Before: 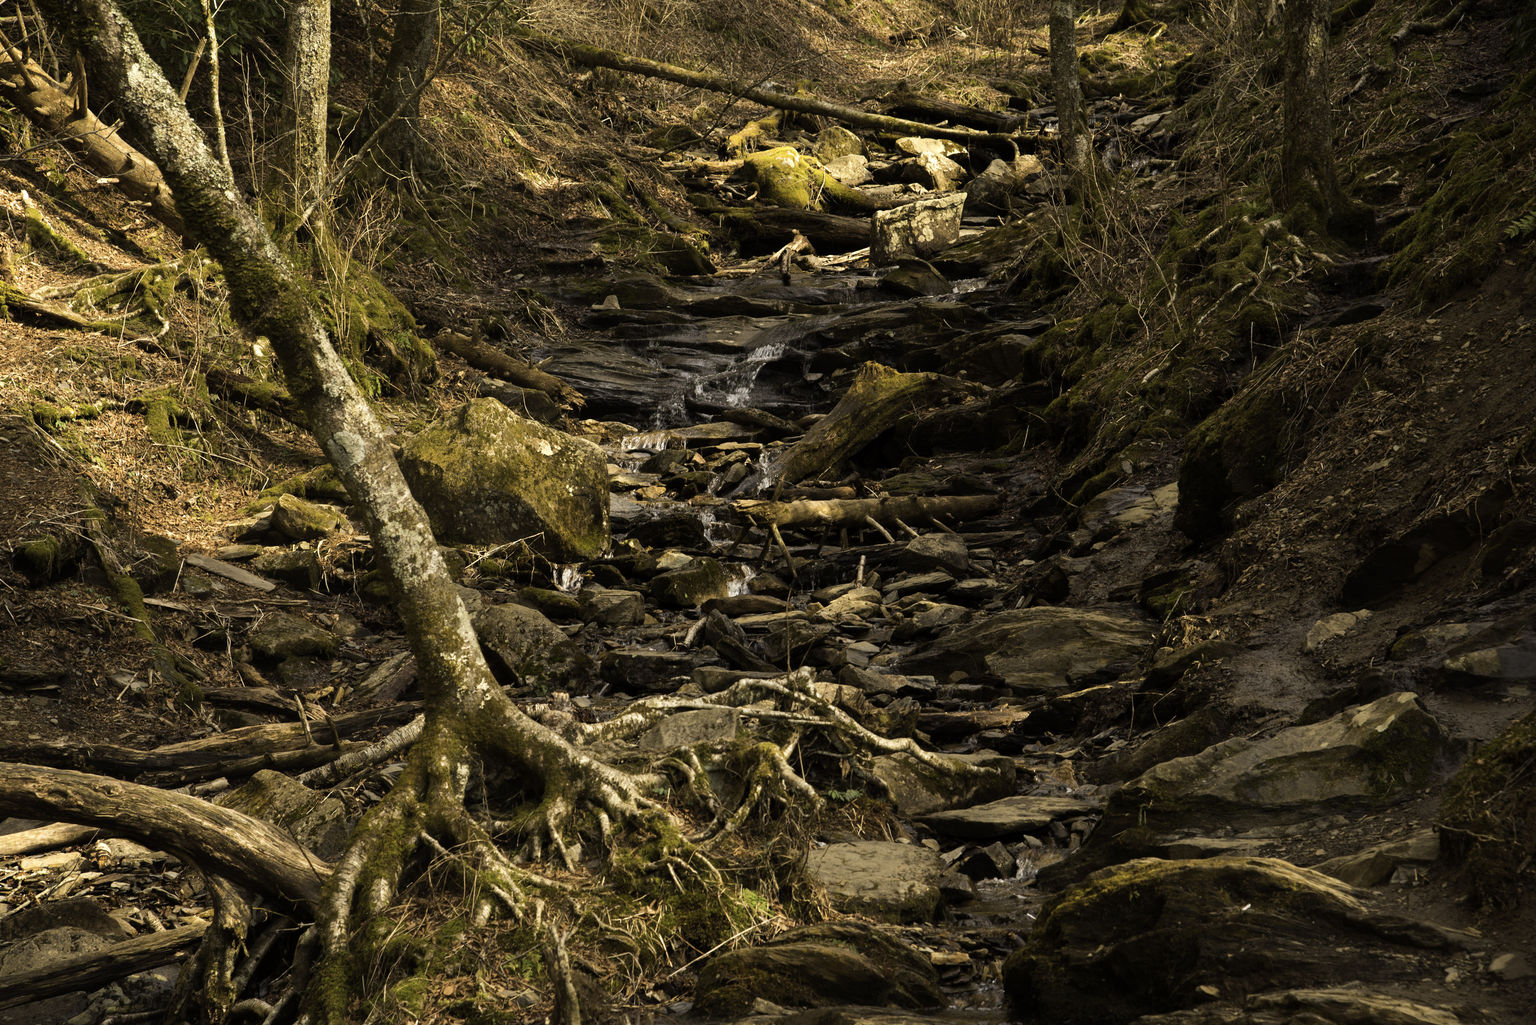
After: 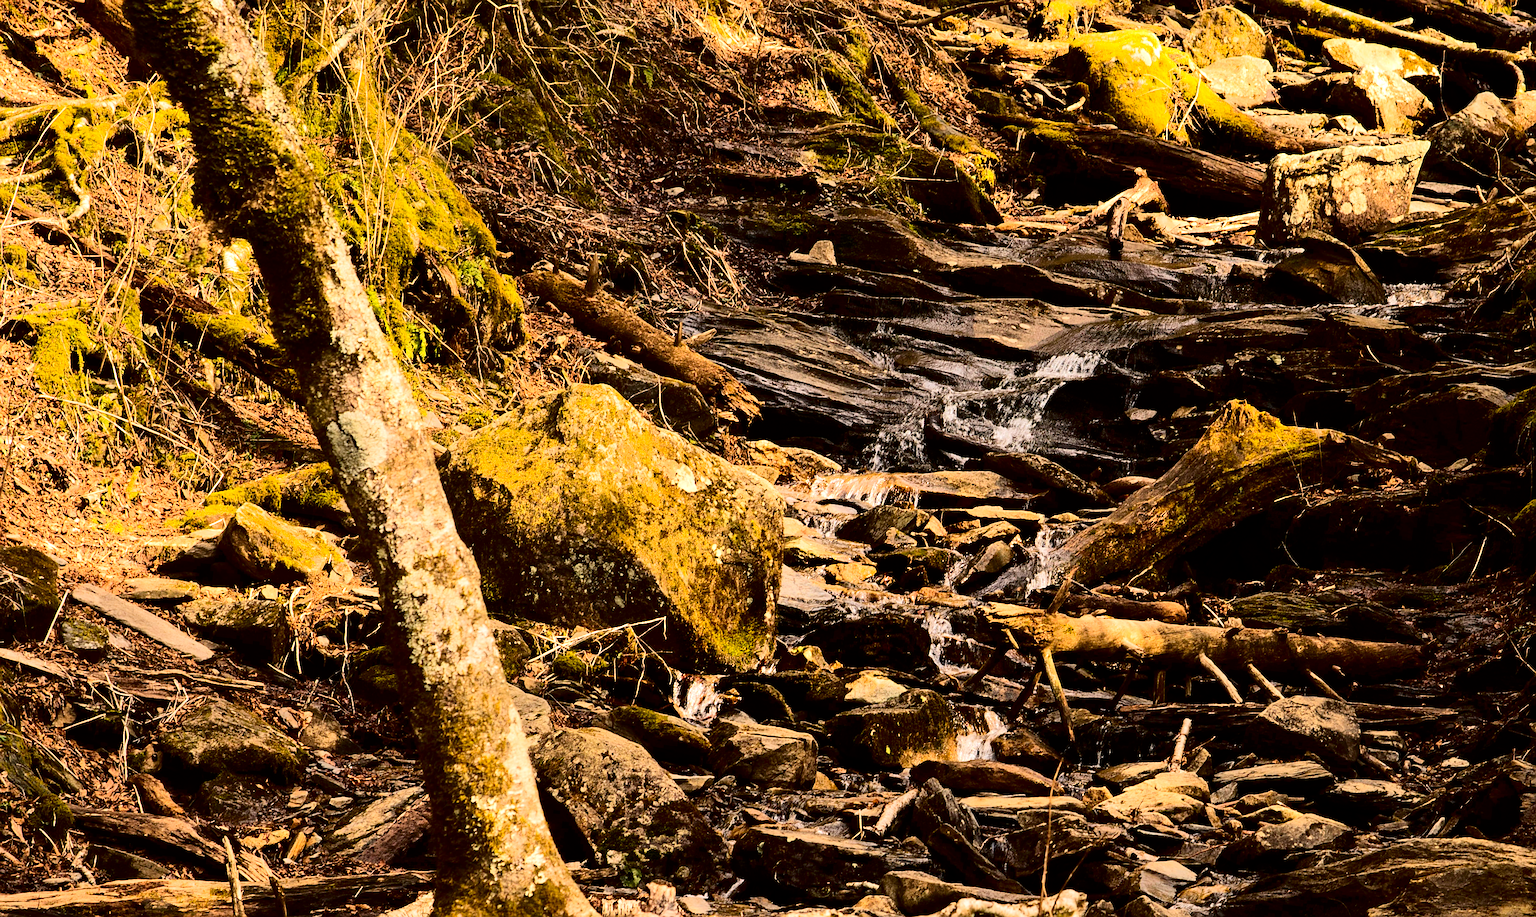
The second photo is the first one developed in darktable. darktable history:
contrast brightness saturation: contrast 0.244, brightness -0.237, saturation 0.147
sharpen: on, module defaults
tone equalizer: -7 EV 0.165 EV, -6 EV 0.618 EV, -5 EV 1.15 EV, -4 EV 1.3 EV, -3 EV 1.18 EV, -2 EV 0.6 EV, -1 EV 0.149 EV, edges refinement/feathering 500, mask exposure compensation -1.57 EV, preserve details no
crop and rotate: angle -6.84°, left 2.251%, top 6.695%, right 27.148%, bottom 30.12%
